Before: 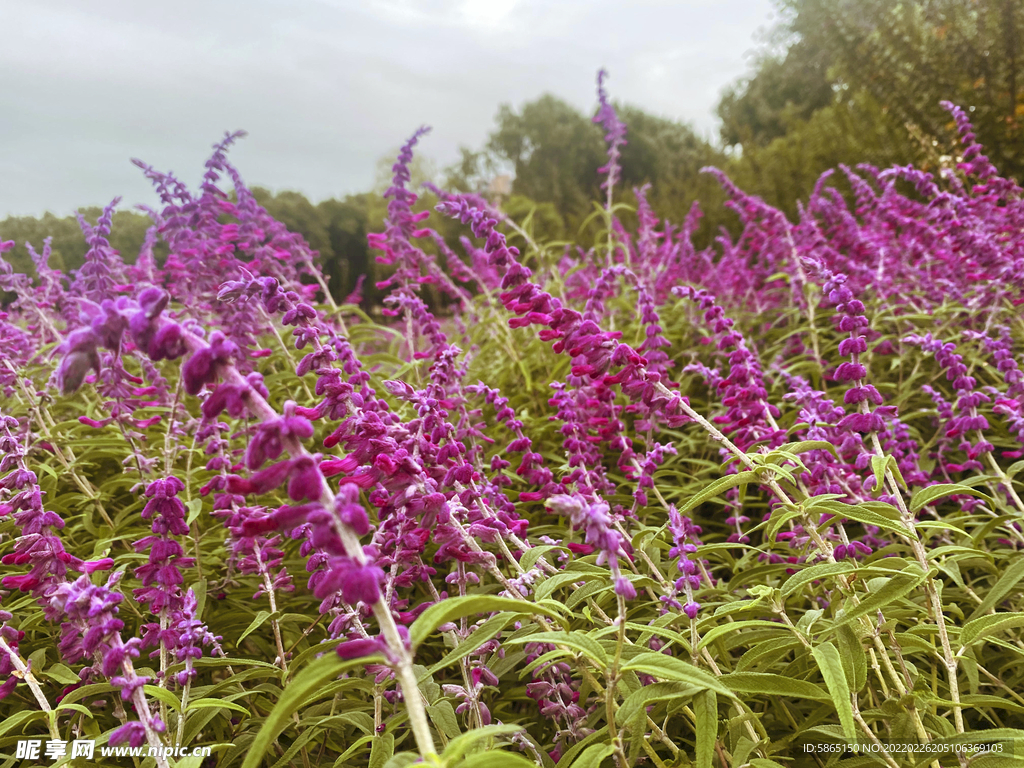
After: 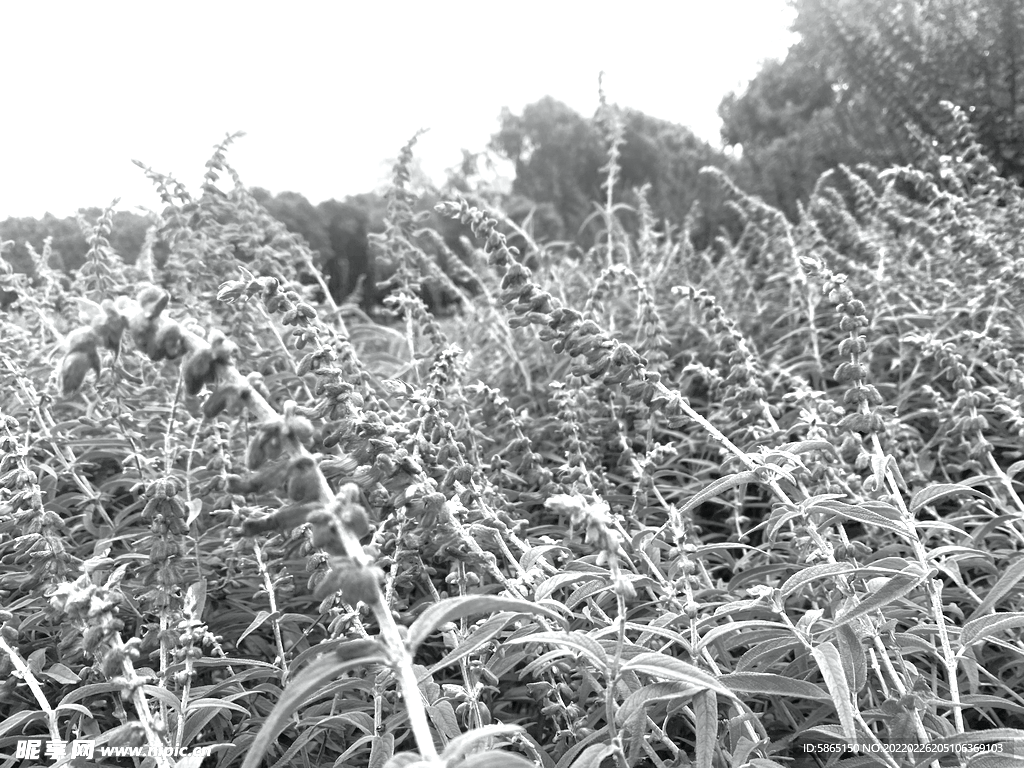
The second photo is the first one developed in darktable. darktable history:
exposure: black level correction 0, exposure 0.696 EV, compensate highlight preservation false
color calibration: output gray [0.267, 0.423, 0.267, 0], illuminant as shot in camera, x 0.462, y 0.419, temperature 2672.68 K
tone curve: curves: ch0 [(0, 0) (0.126, 0.061) (0.362, 0.382) (0.498, 0.498) (0.706, 0.712) (1, 1)]; ch1 [(0, 0) (0.5, 0.497) (0.55, 0.578) (1, 1)]; ch2 [(0, 0) (0.44, 0.424) (0.489, 0.486) (0.537, 0.538) (1, 1)], color space Lab, independent channels, preserve colors none
color balance rgb: linear chroma grading › global chroma 14.771%, perceptual saturation grading › global saturation 15.47%, perceptual saturation grading › highlights -18.915%, perceptual saturation grading › shadows 20.474%, global vibrance 20%
